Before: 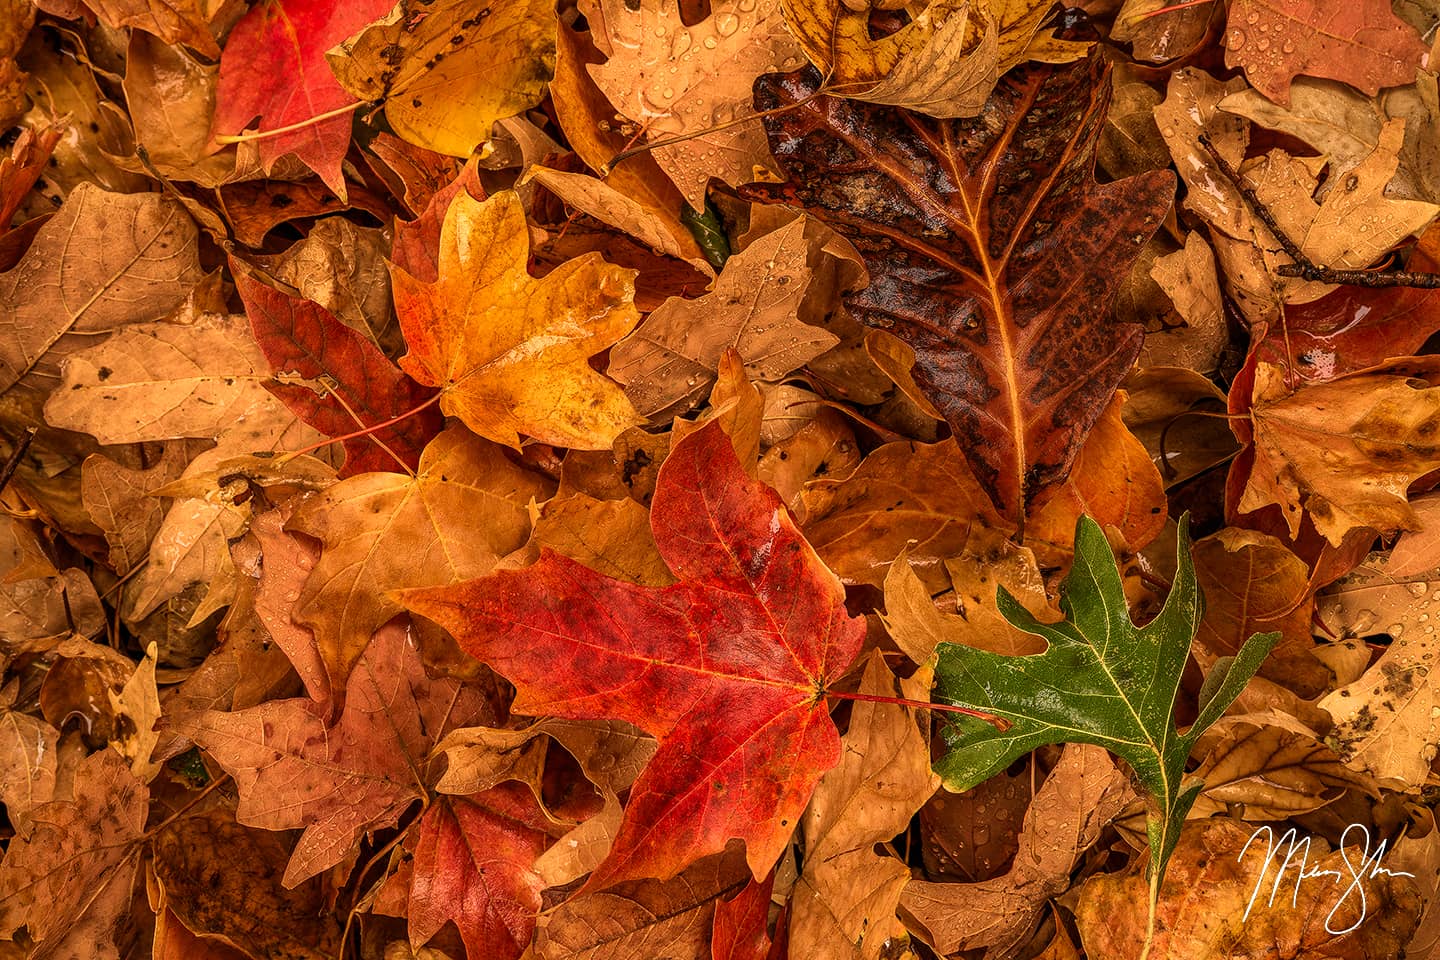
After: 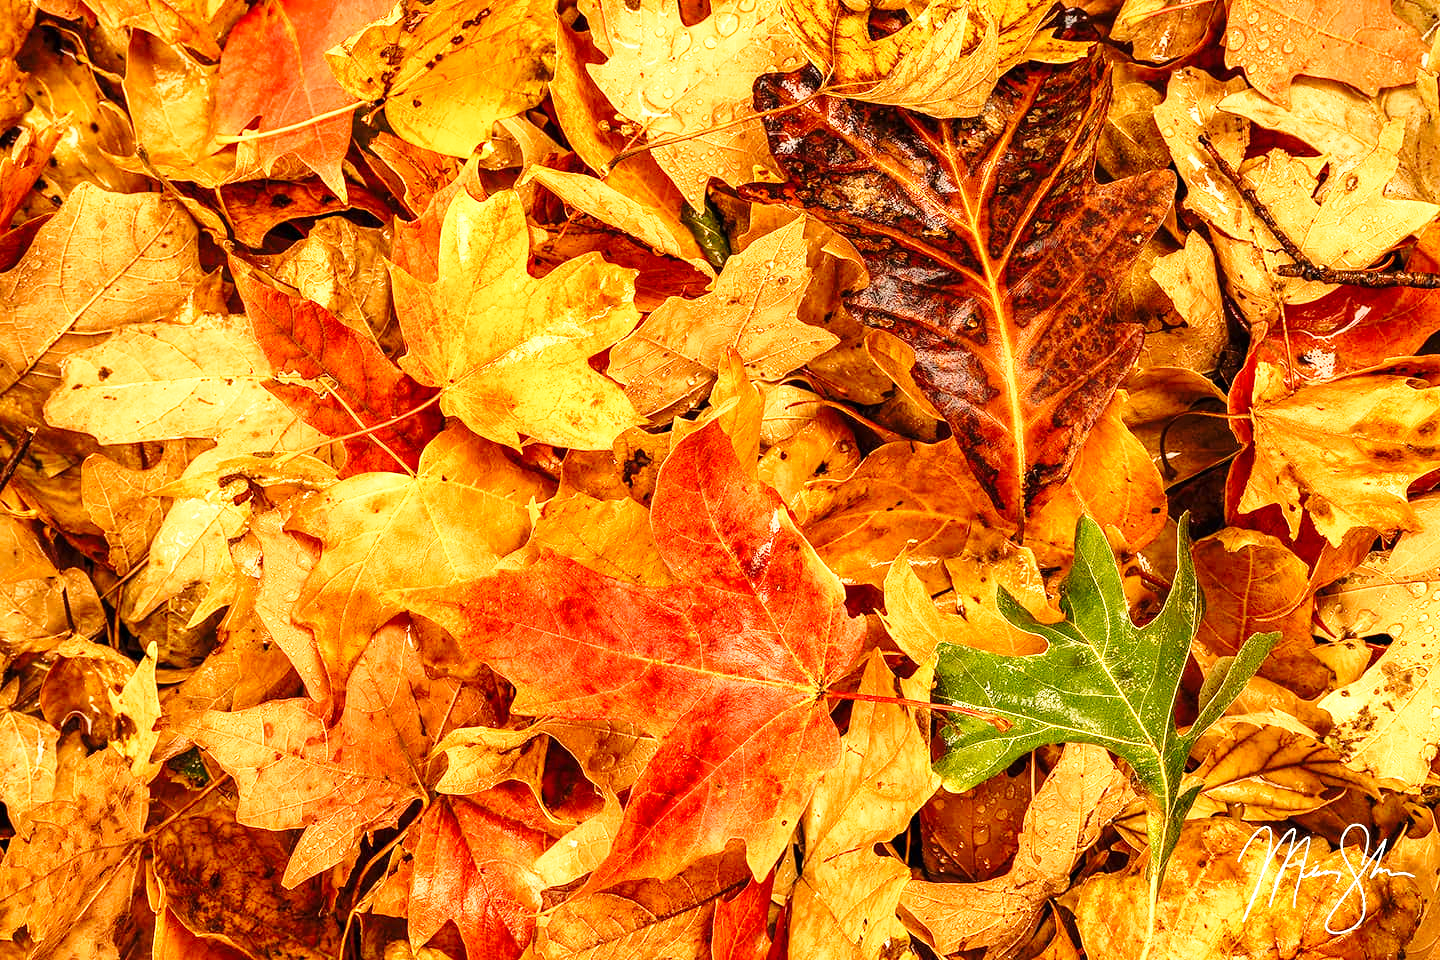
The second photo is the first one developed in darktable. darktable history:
exposure: black level correction 0, exposure 0.931 EV, compensate highlight preservation false
color balance rgb: shadows lift › chroma 0.882%, shadows lift › hue 112.31°, highlights gain › chroma 3.044%, highlights gain › hue 77.91°, perceptual saturation grading › global saturation 0.839%
base curve: curves: ch0 [(0, 0) (0.028, 0.03) (0.121, 0.232) (0.46, 0.748) (0.859, 0.968) (1, 1)], preserve colors none
